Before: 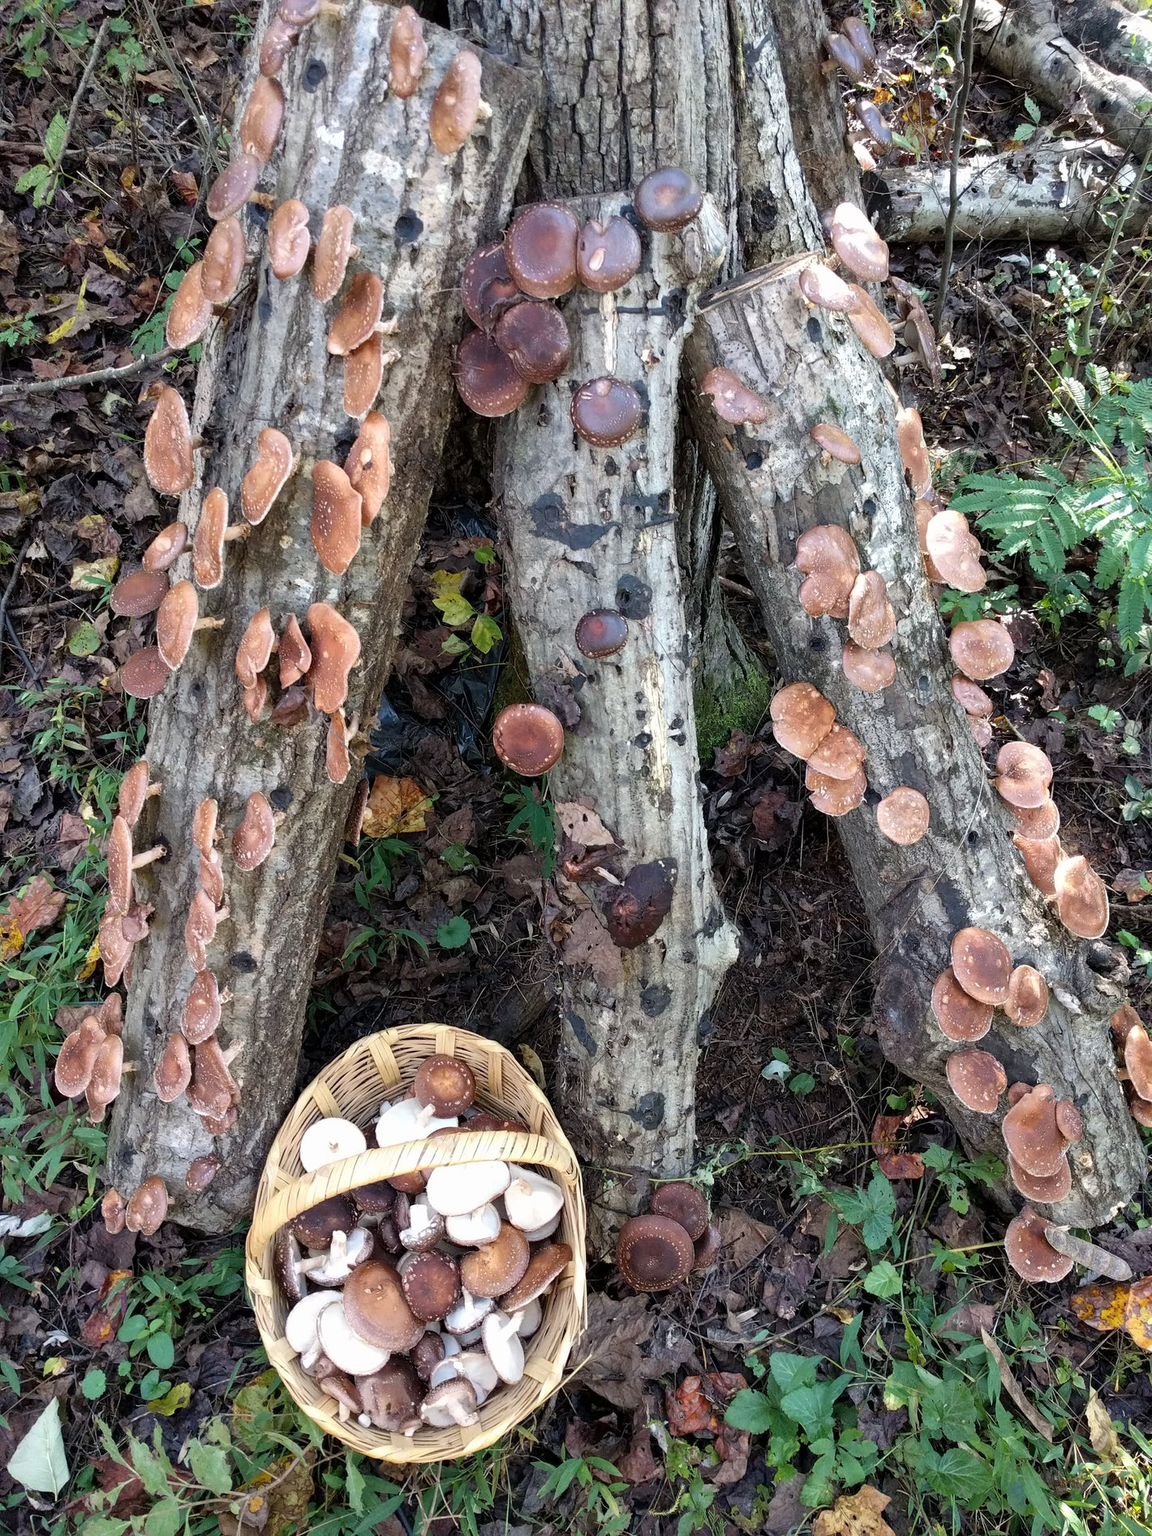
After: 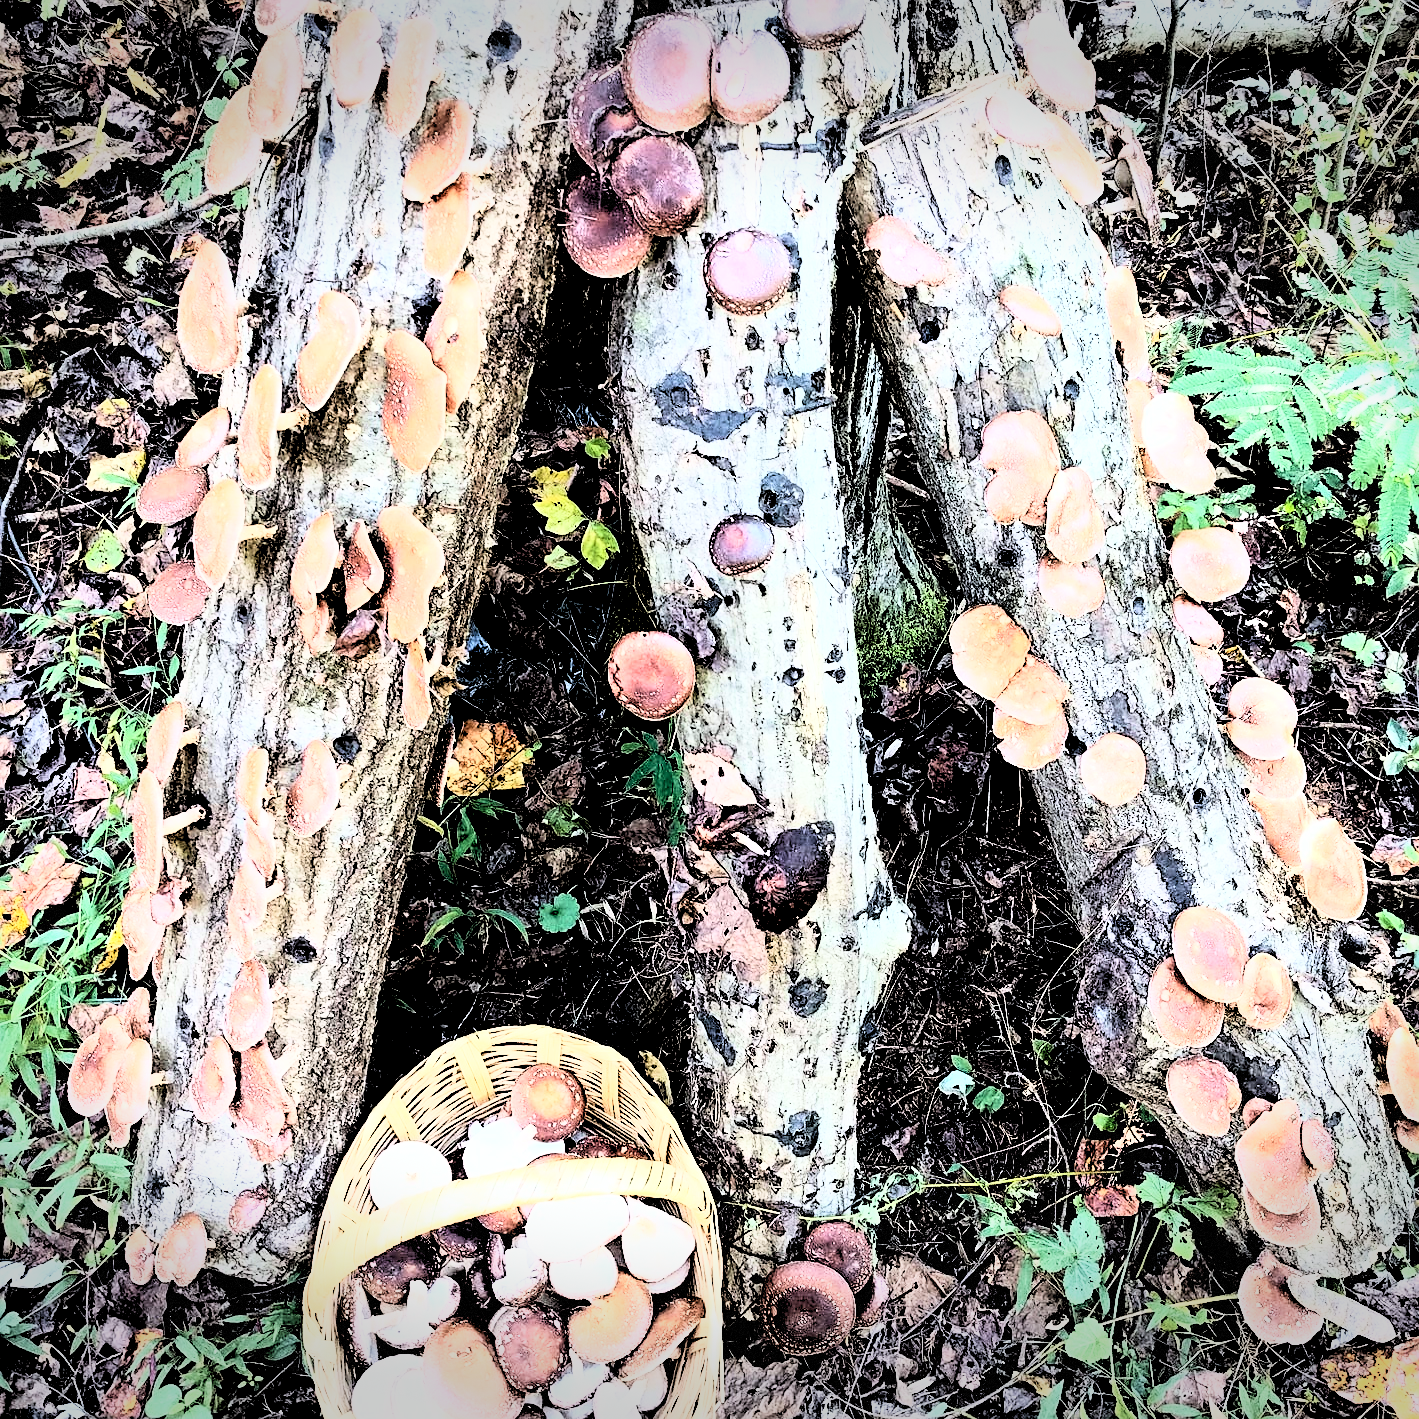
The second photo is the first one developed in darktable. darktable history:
contrast brightness saturation: contrast 0.28
rgb levels: levels [[0.027, 0.429, 0.996], [0, 0.5, 1], [0, 0.5, 1]]
velvia: on, module defaults
crop and rotate: top 12.5%, bottom 12.5%
rgb curve: curves: ch0 [(0, 0) (0.21, 0.15) (0.24, 0.21) (0.5, 0.75) (0.75, 0.96) (0.89, 0.99) (1, 1)]; ch1 [(0, 0.02) (0.21, 0.13) (0.25, 0.2) (0.5, 0.67) (0.75, 0.9) (0.89, 0.97) (1, 1)]; ch2 [(0, 0.02) (0.21, 0.13) (0.25, 0.2) (0.5, 0.67) (0.75, 0.9) (0.89, 0.97) (1, 1)], compensate middle gray true
sharpen: on, module defaults
vignetting: fall-off start 100%, brightness -0.406, saturation -0.3, width/height ratio 1.324, dithering 8-bit output, unbound false
white balance: red 0.986, blue 1.01
